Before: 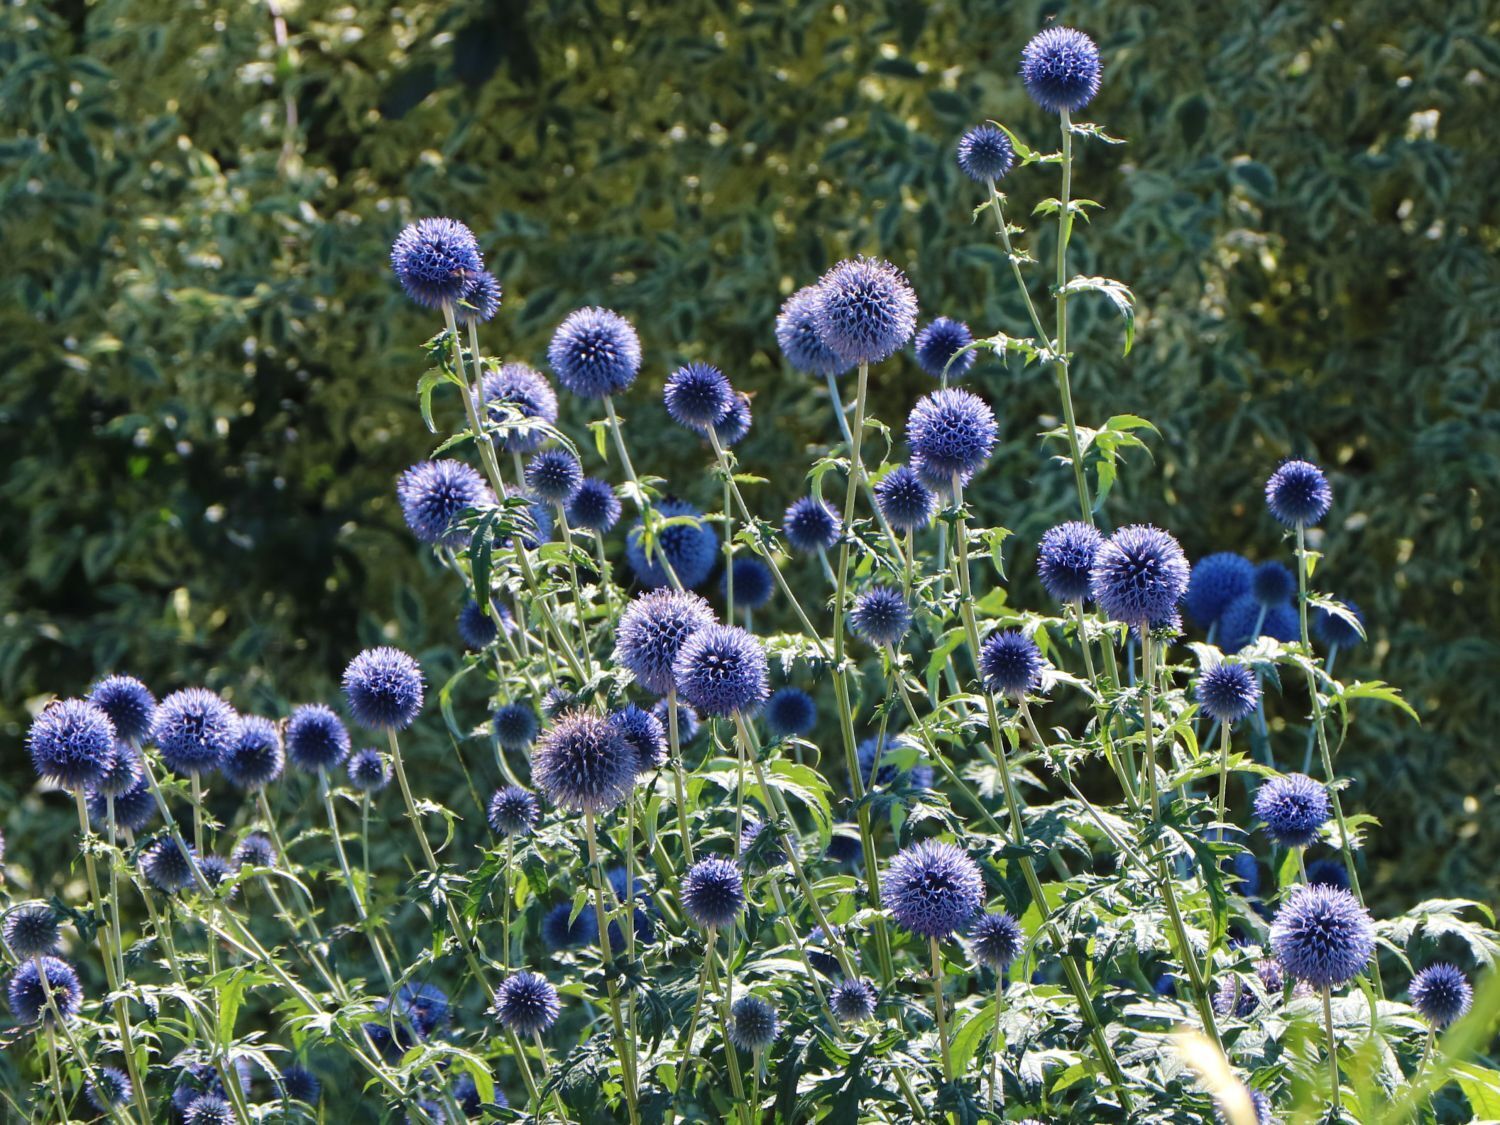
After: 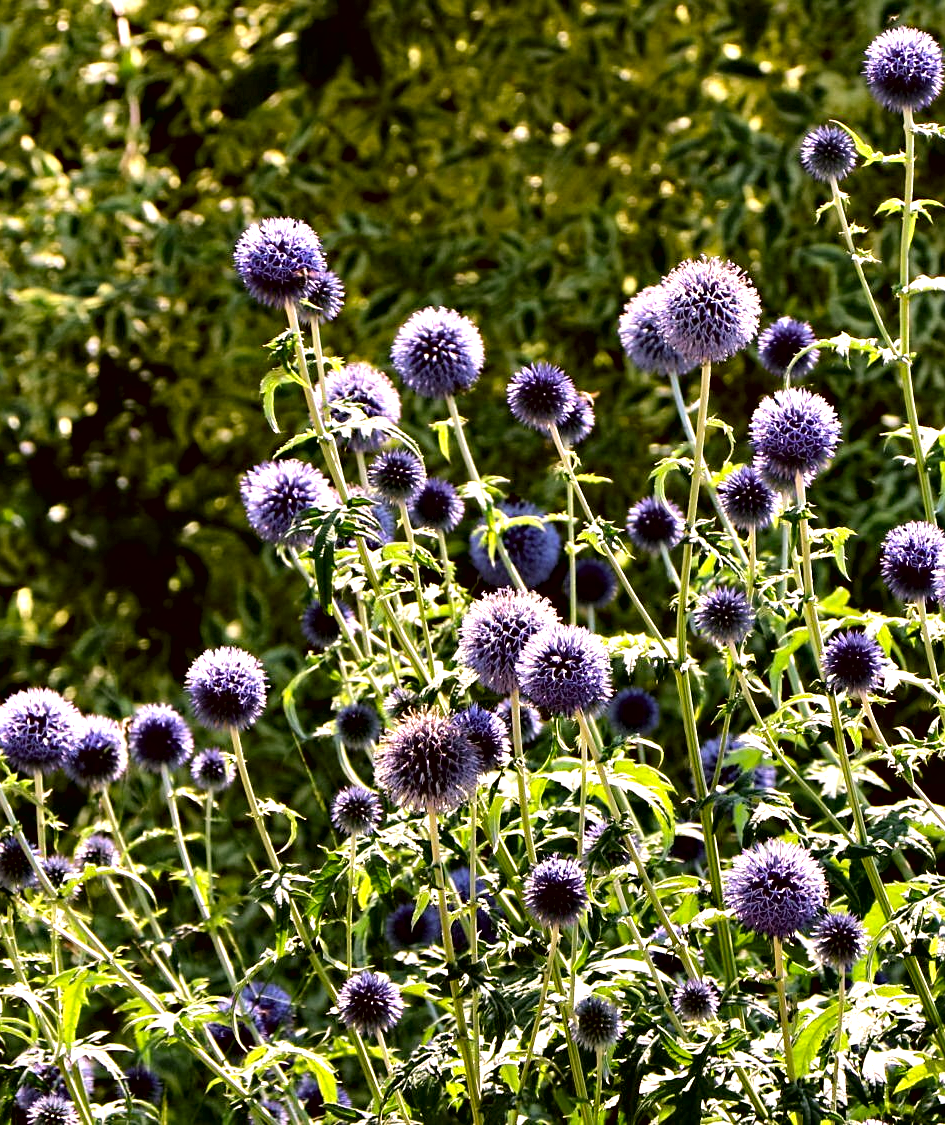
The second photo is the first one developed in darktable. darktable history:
crop: left 10.481%, right 26.501%
haze removal: compatibility mode true, adaptive false
contrast equalizer: y [[0.6 ×6], [0.55 ×6], [0 ×6], [0 ×6], [0 ×6]]
contrast brightness saturation: contrast 0.053
tone equalizer: -8 EV -0.38 EV, -7 EV -0.429 EV, -6 EV -0.319 EV, -5 EV -0.229 EV, -3 EV 0.202 EV, -2 EV 0.361 EV, -1 EV 0.407 EV, +0 EV 0.399 EV
color correction: highlights a* 9, highlights b* 15.82, shadows a* -0.331, shadows b* 25.74
sharpen: amount 0.216
